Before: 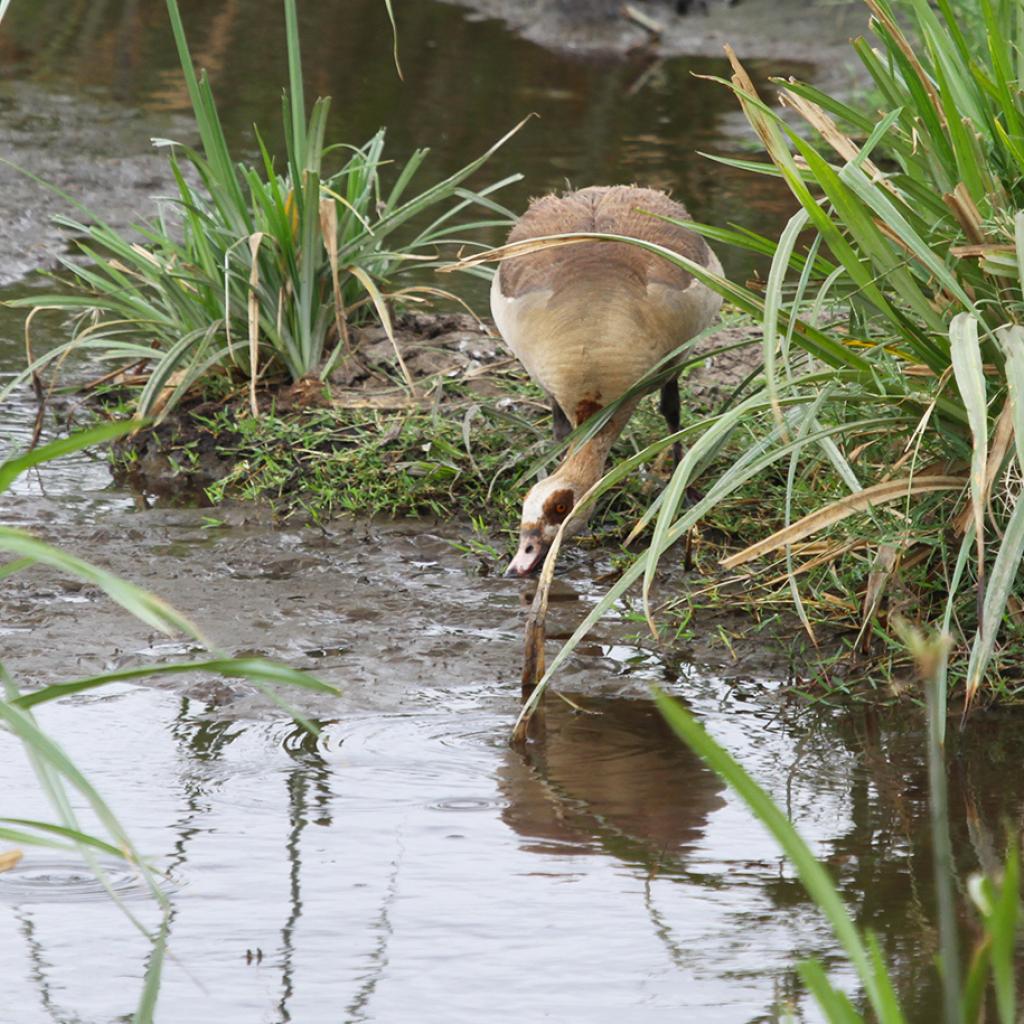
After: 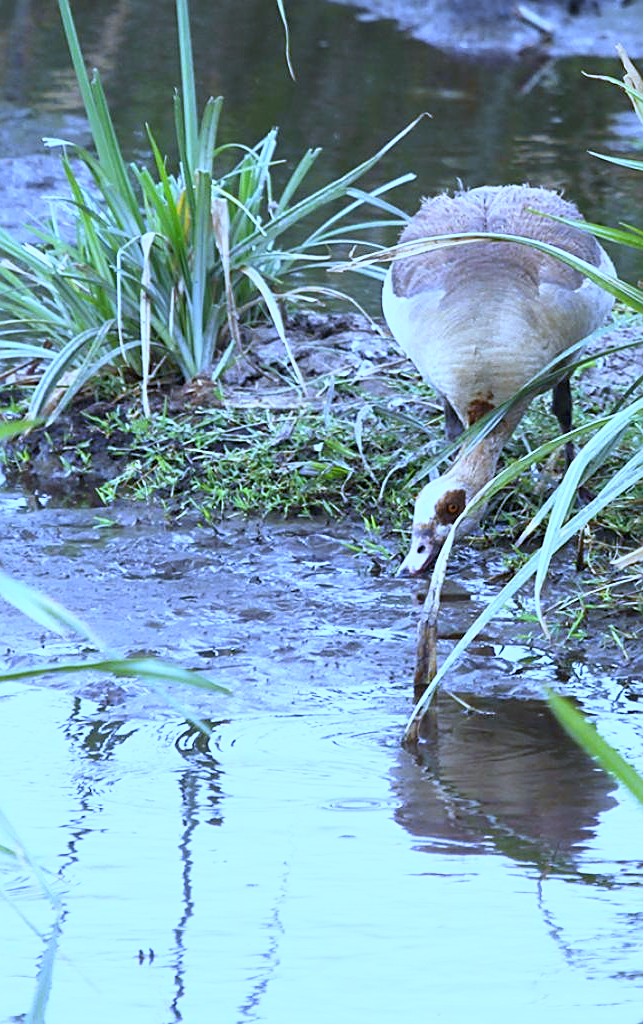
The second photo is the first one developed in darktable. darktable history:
sharpen: on, module defaults
white balance: red 0.766, blue 1.537
base curve: curves: ch0 [(0, 0) (0.557, 0.834) (1, 1)]
crop: left 10.644%, right 26.528%
